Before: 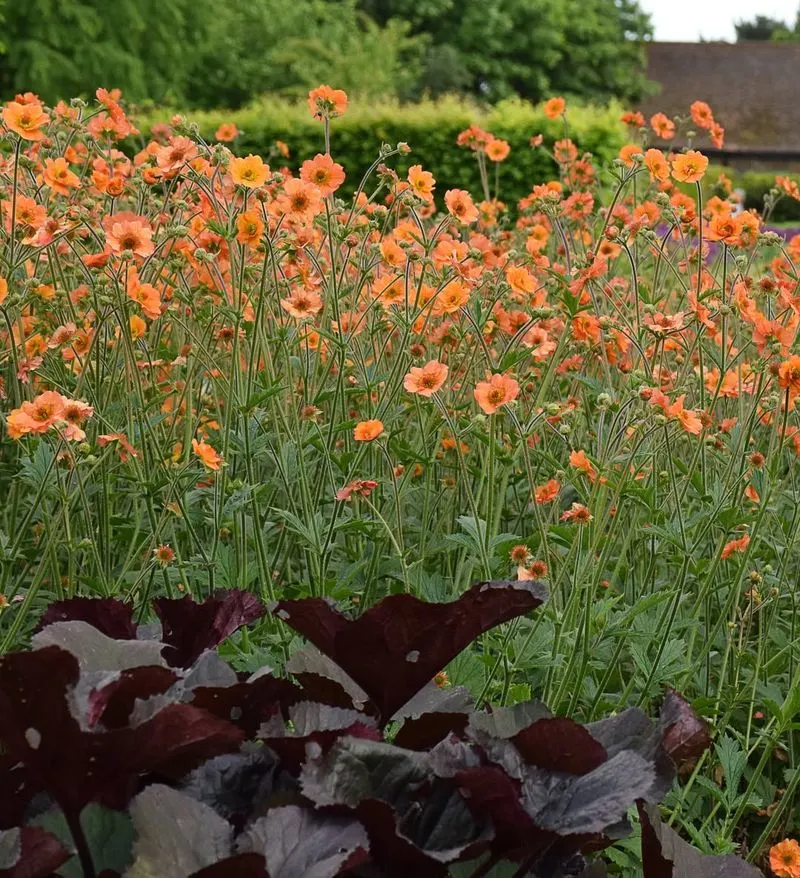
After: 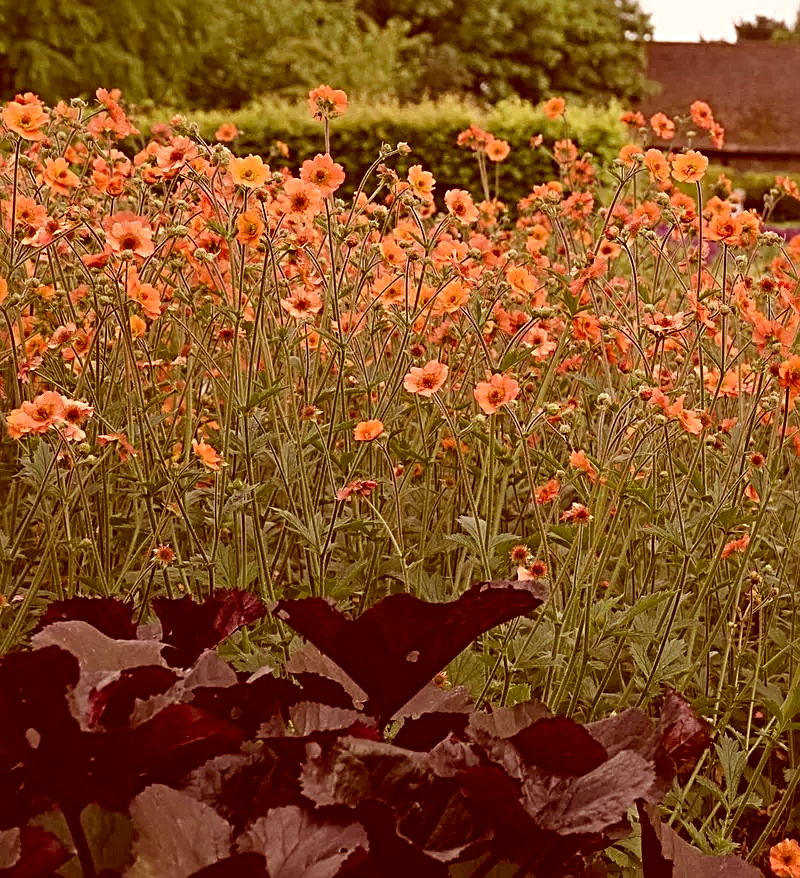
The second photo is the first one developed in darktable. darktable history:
sharpen: radius 4
color correction: highlights a* 9.03, highlights b* 8.71, shadows a* 40, shadows b* 40, saturation 0.8
